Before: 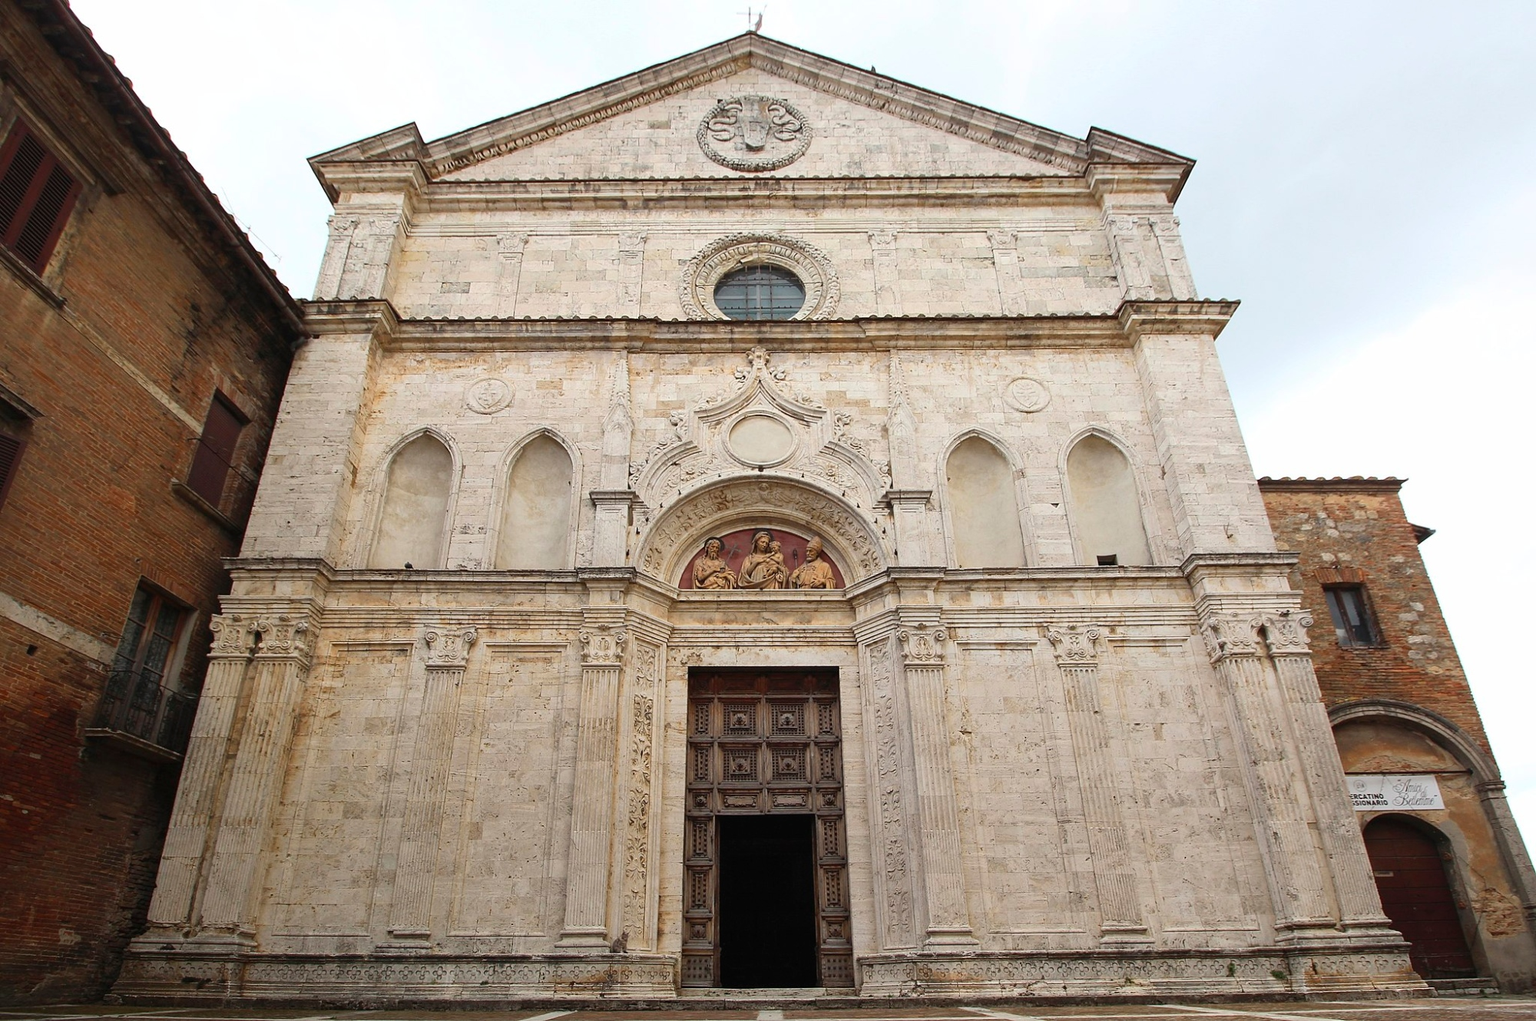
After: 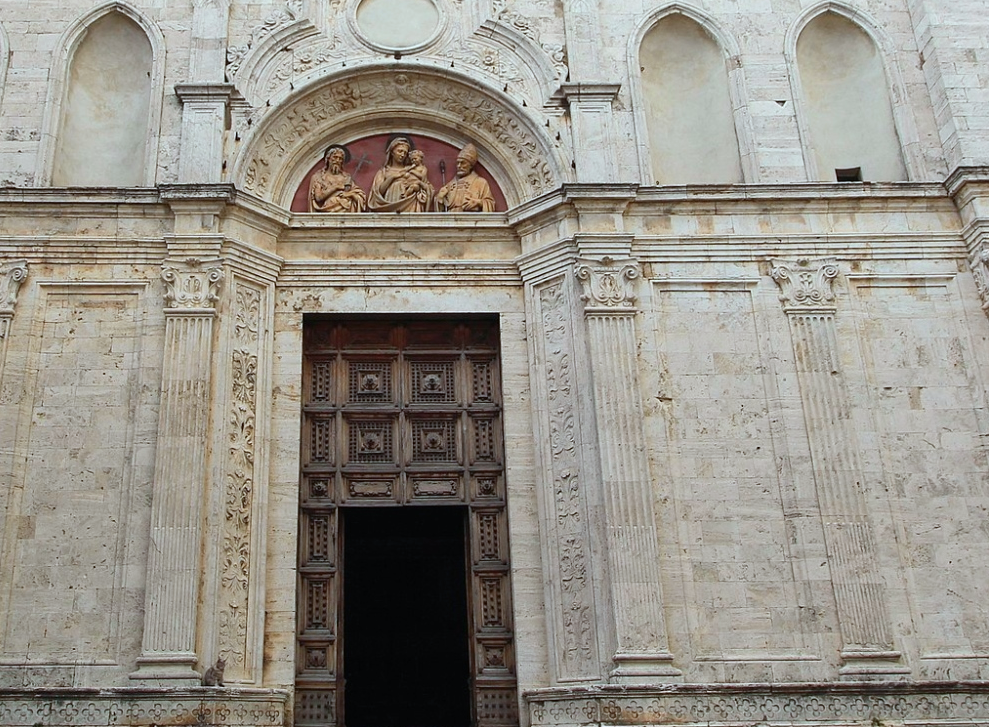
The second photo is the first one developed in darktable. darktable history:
crop: left 29.672%, top 41.786%, right 20.851%, bottom 3.487%
color calibration: illuminant Planckian (black body), x 0.368, y 0.361, temperature 4275.92 K
